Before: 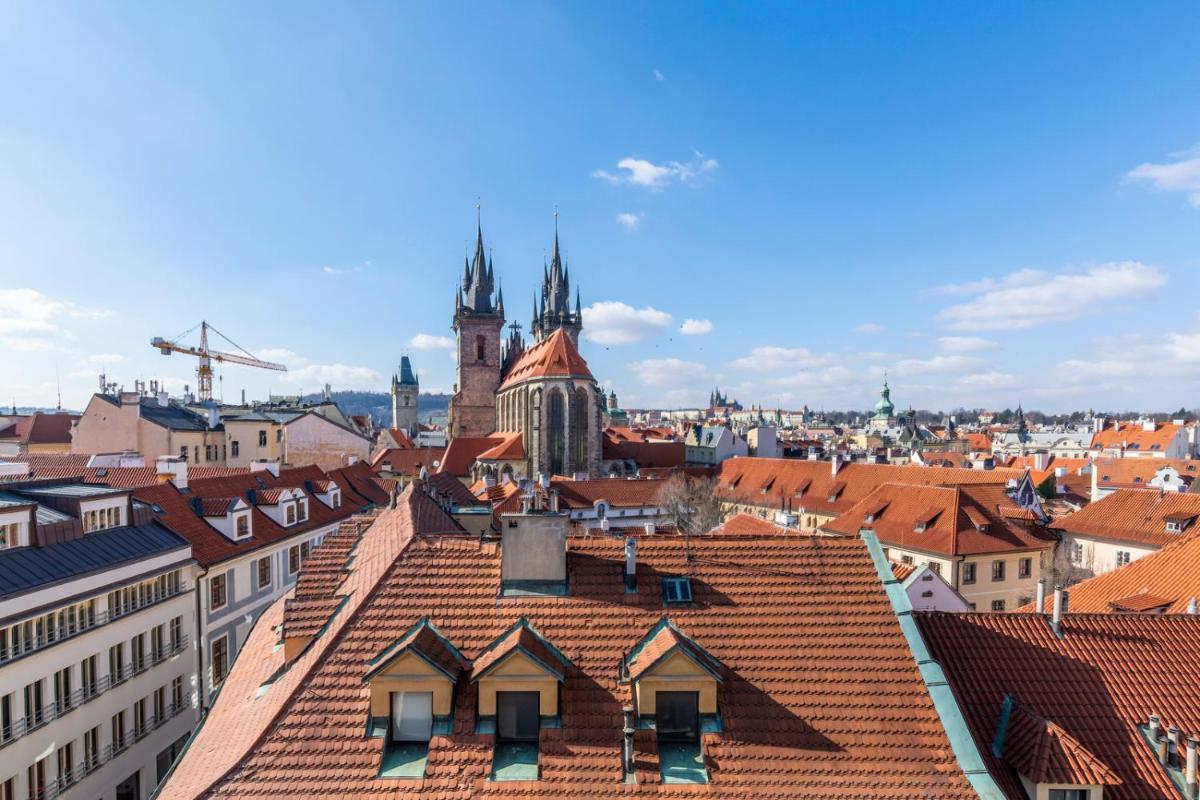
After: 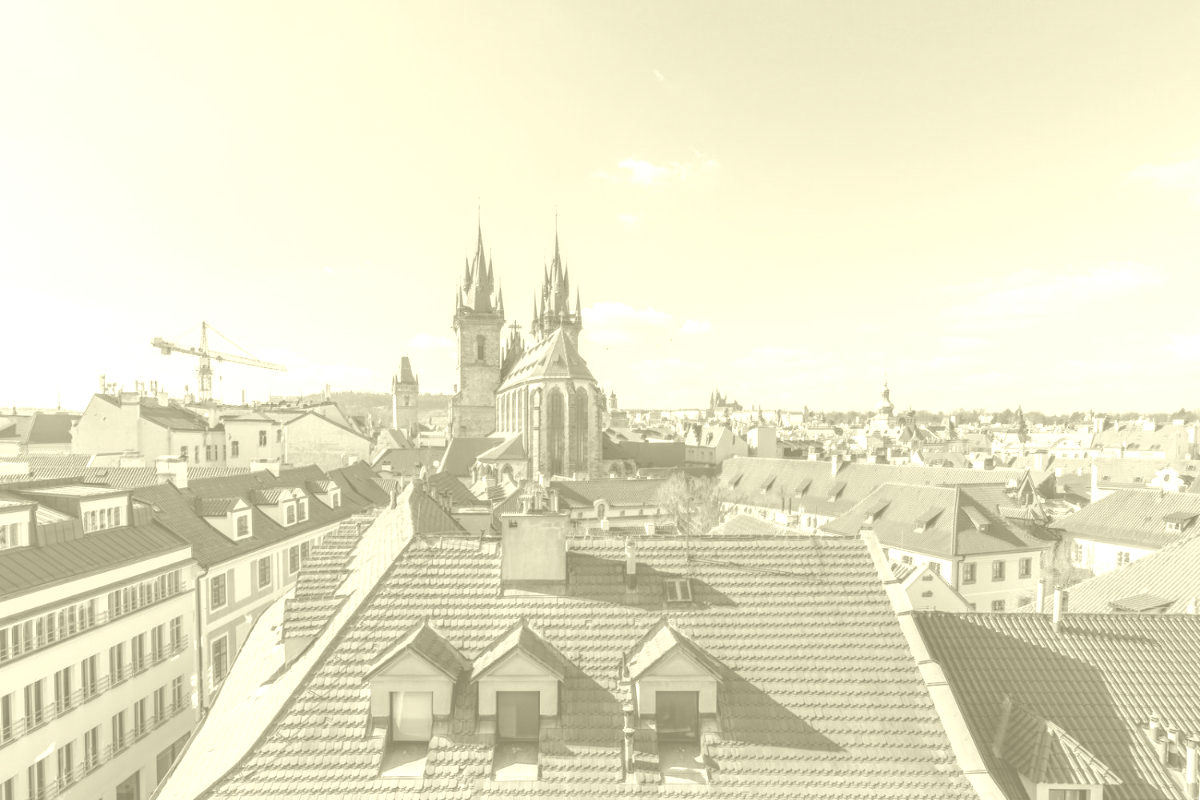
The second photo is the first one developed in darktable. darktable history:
exposure: black level correction 0, exposure 0.6 EV, compensate exposure bias true, compensate highlight preservation false
colorize: hue 43.2°, saturation 40%, version 1
white balance: red 0.948, green 1.02, blue 1.176
